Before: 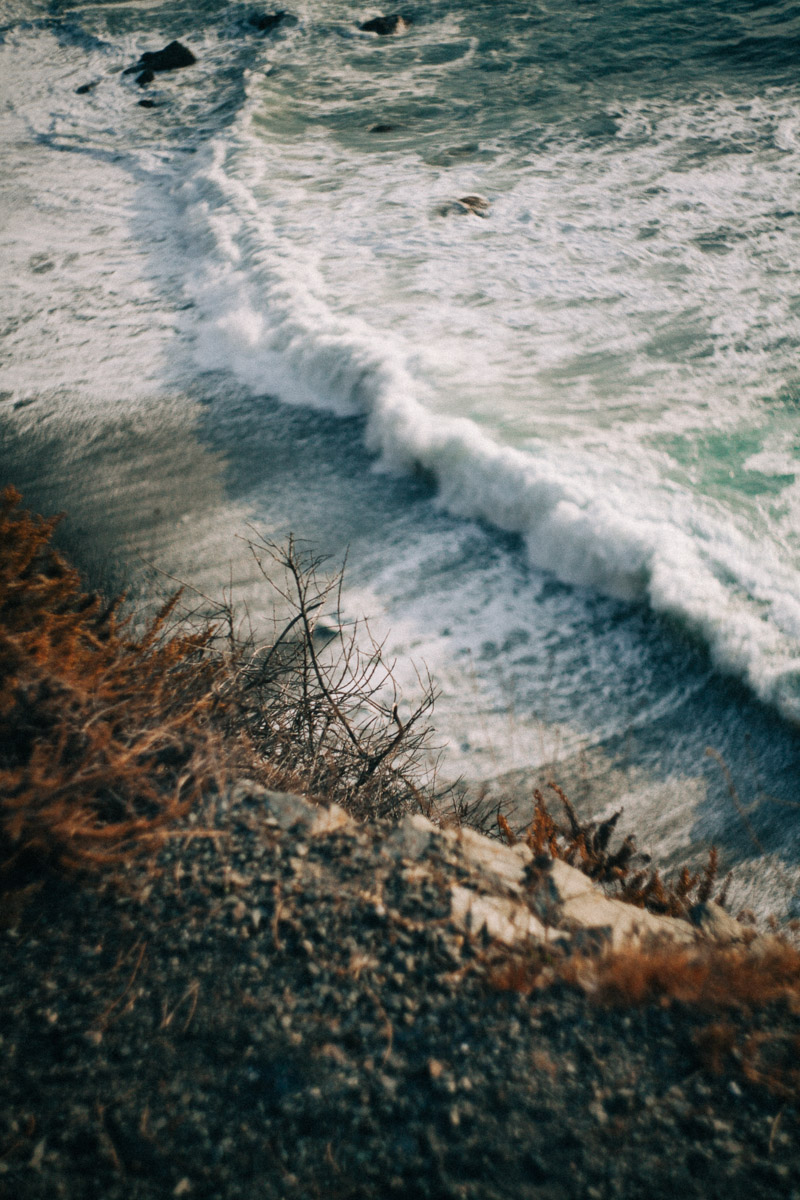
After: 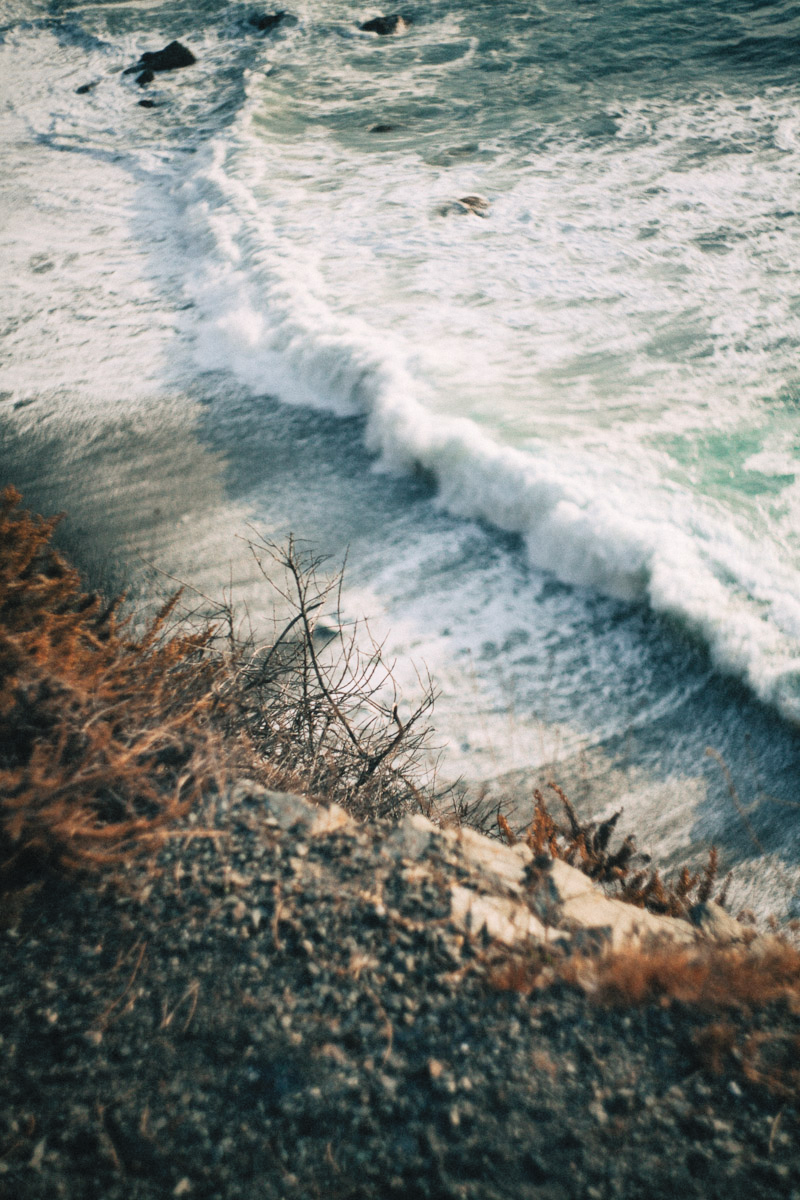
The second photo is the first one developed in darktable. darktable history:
contrast brightness saturation: contrast 0.144, brightness 0.225
